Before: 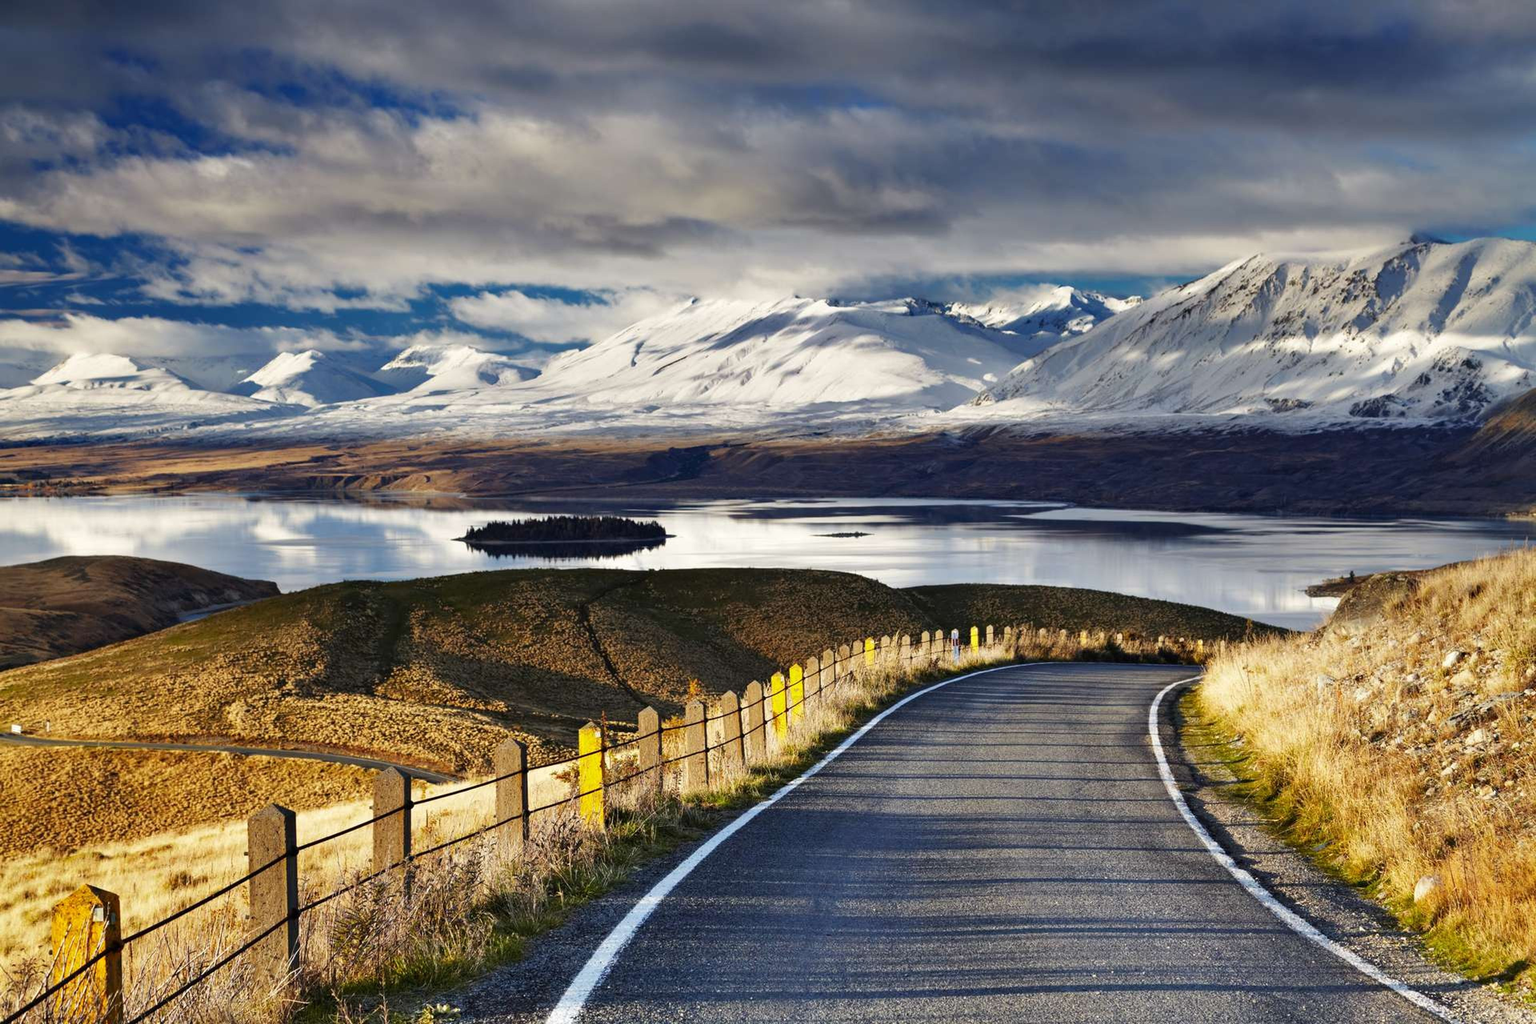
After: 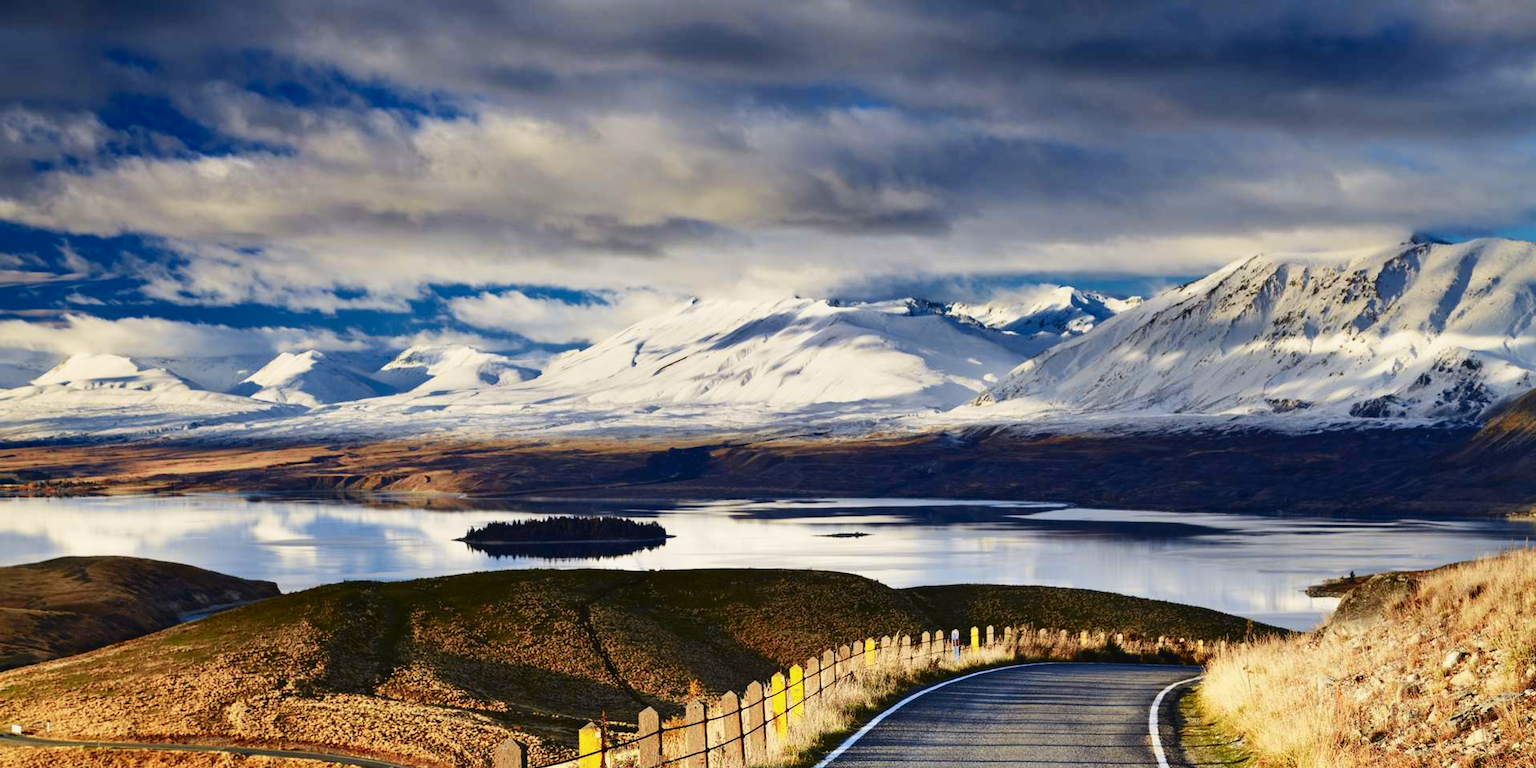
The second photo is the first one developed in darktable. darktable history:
crop: bottom 24.967%
tone curve: curves: ch0 [(0, 0.021) (0.049, 0.044) (0.158, 0.113) (0.351, 0.331) (0.485, 0.505) (0.656, 0.696) (0.868, 0.887) (1, 0.969)]; ch1 [(0, 0) (0.322, 0.328) (0.434, 0.438) (0.473, 0.477) (0.502, 0.503) (0.522, 0.526) (0.564, 0.591) (0.602, 0.632) (0.677, 0.701) (0.859, 0.885) (1, 1)]; ch2 [(0, 0) (0.33, 0.301) (0.452, 0.434) (0.502, 0.505) (0.535, 0.554) (0.565, 0.598) (0.618, 0.629) (1, 1)], color space Lab, independent channels, preserve colors none
